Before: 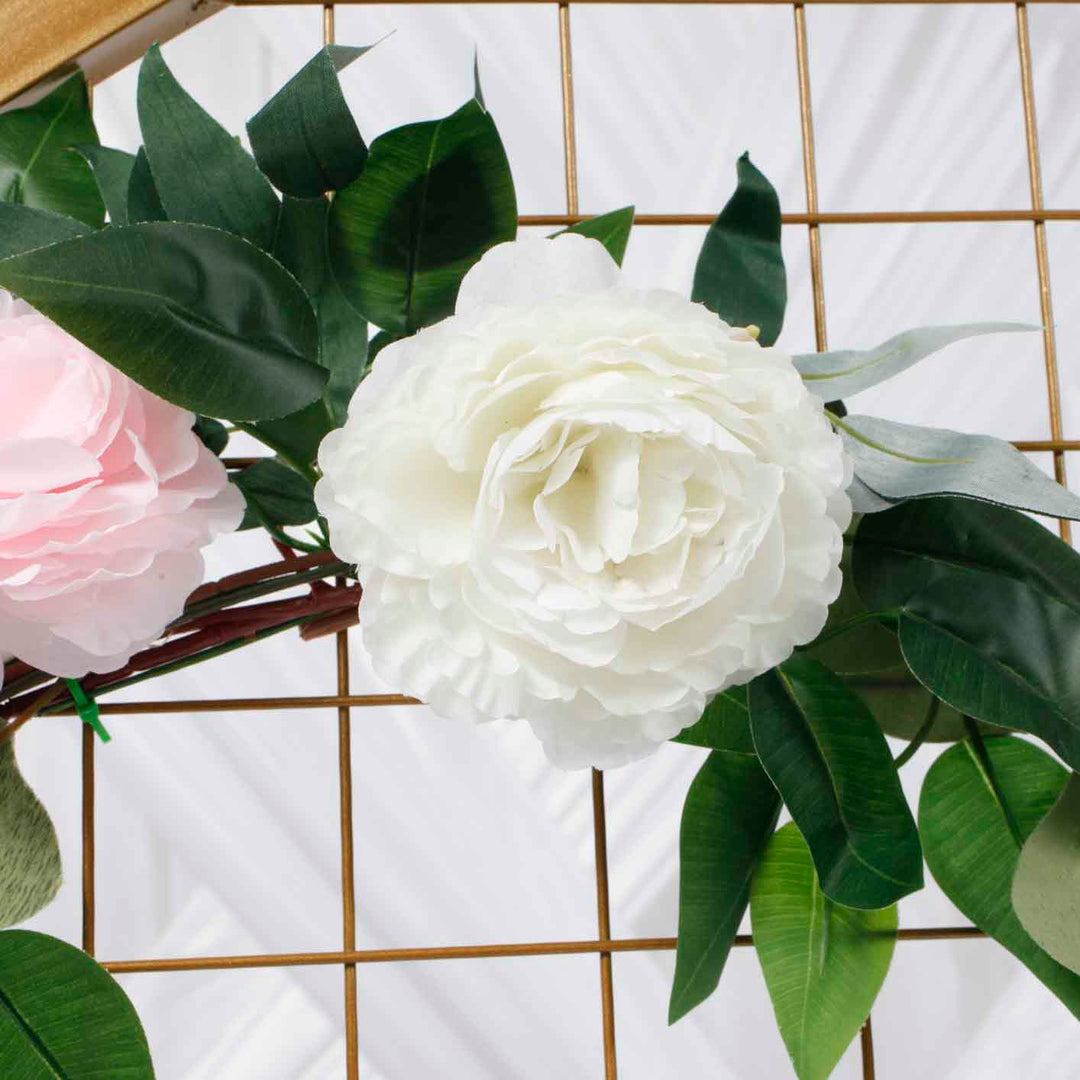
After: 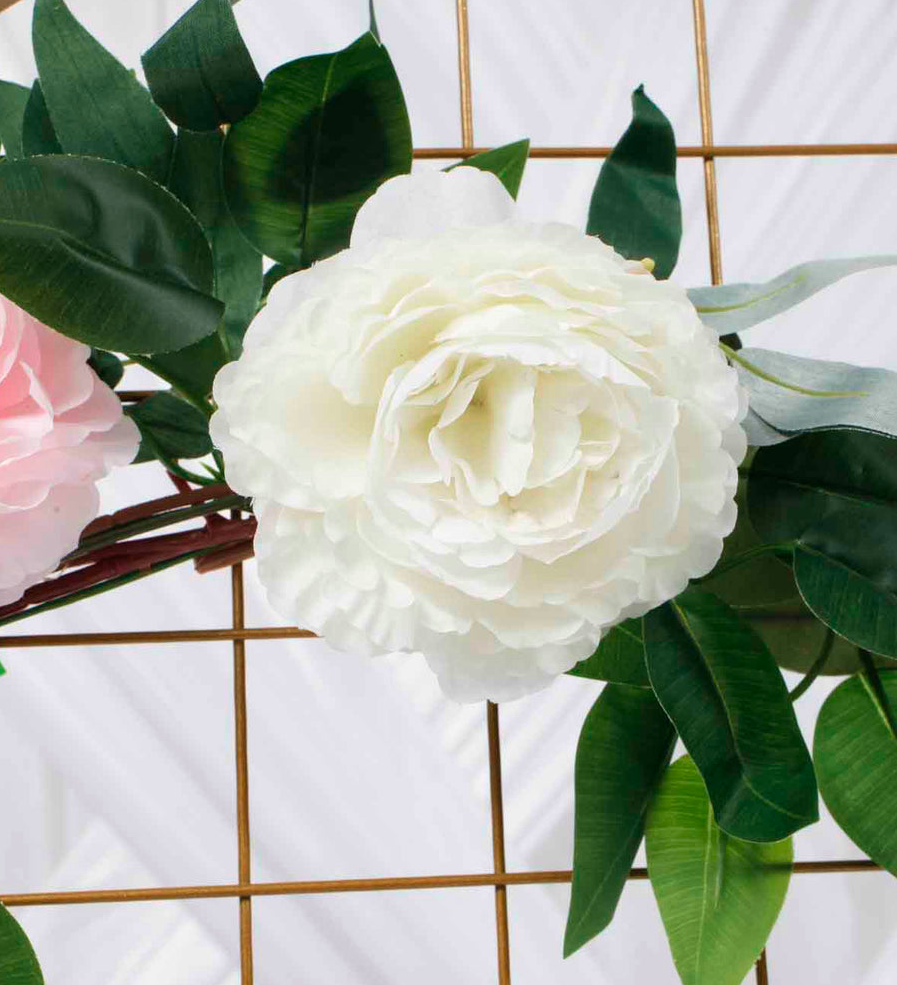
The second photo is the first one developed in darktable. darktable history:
crop: left 9.77%, top 6.205%, right 7.101%, bottom 2.521%
velvia: on, module defaults
